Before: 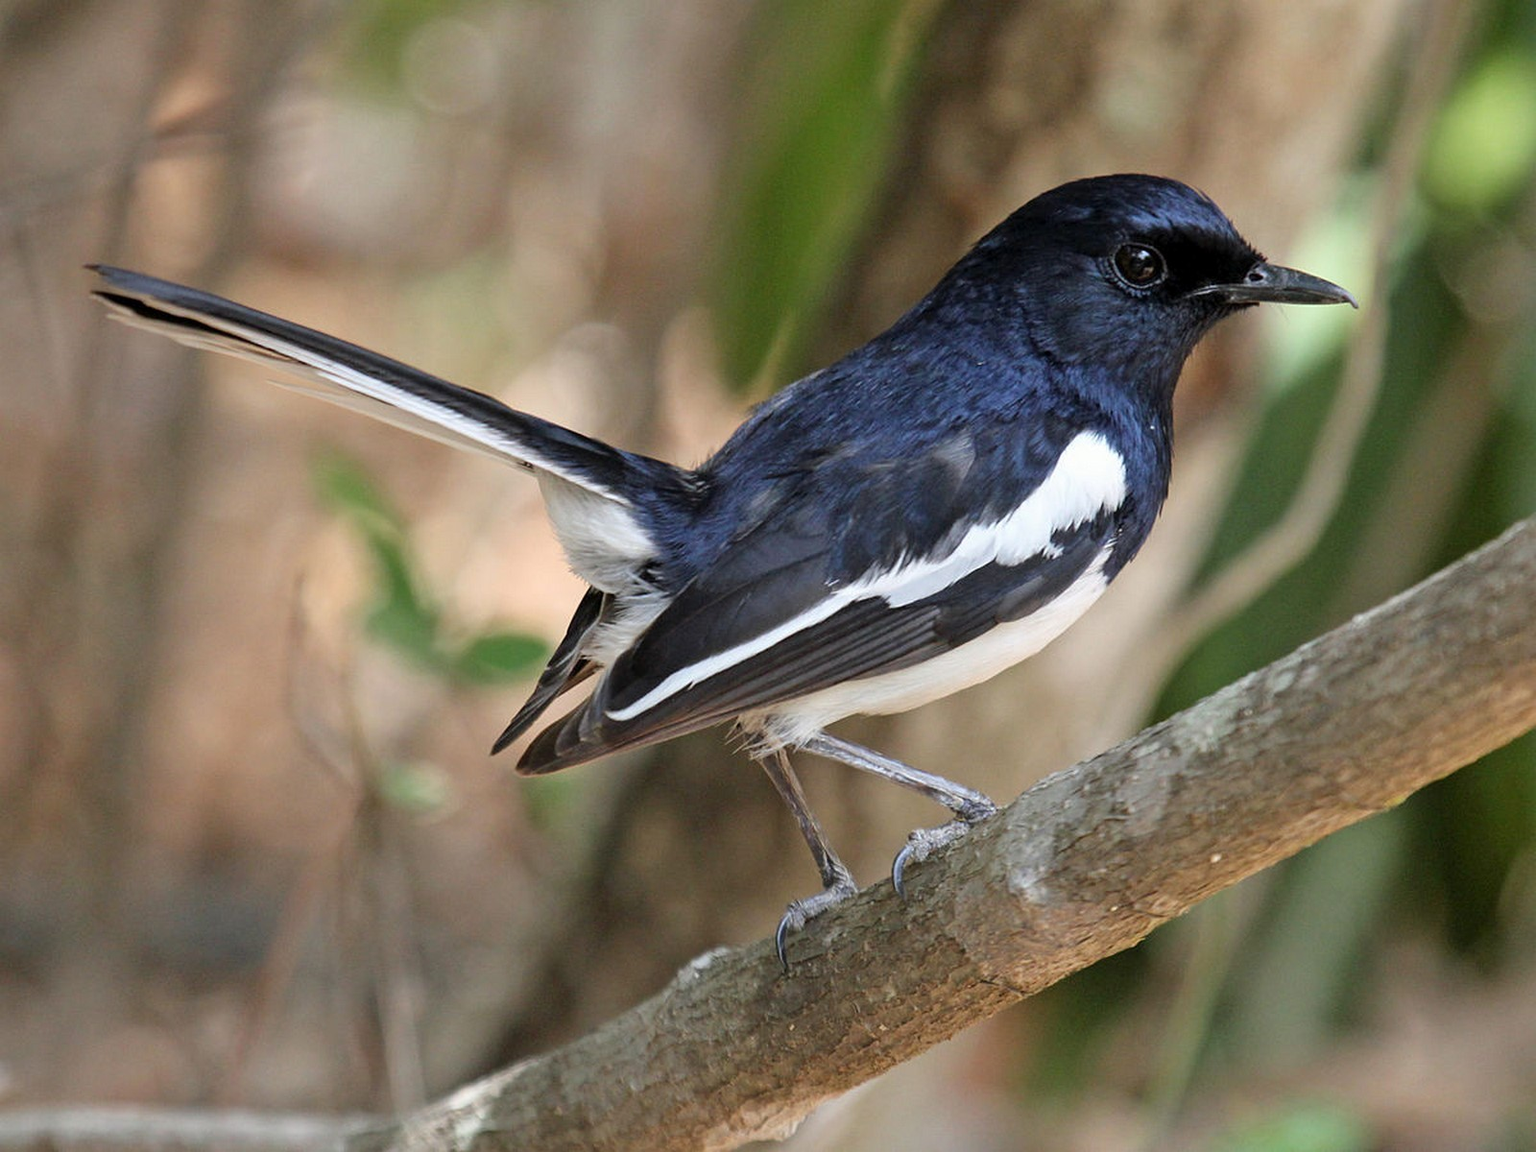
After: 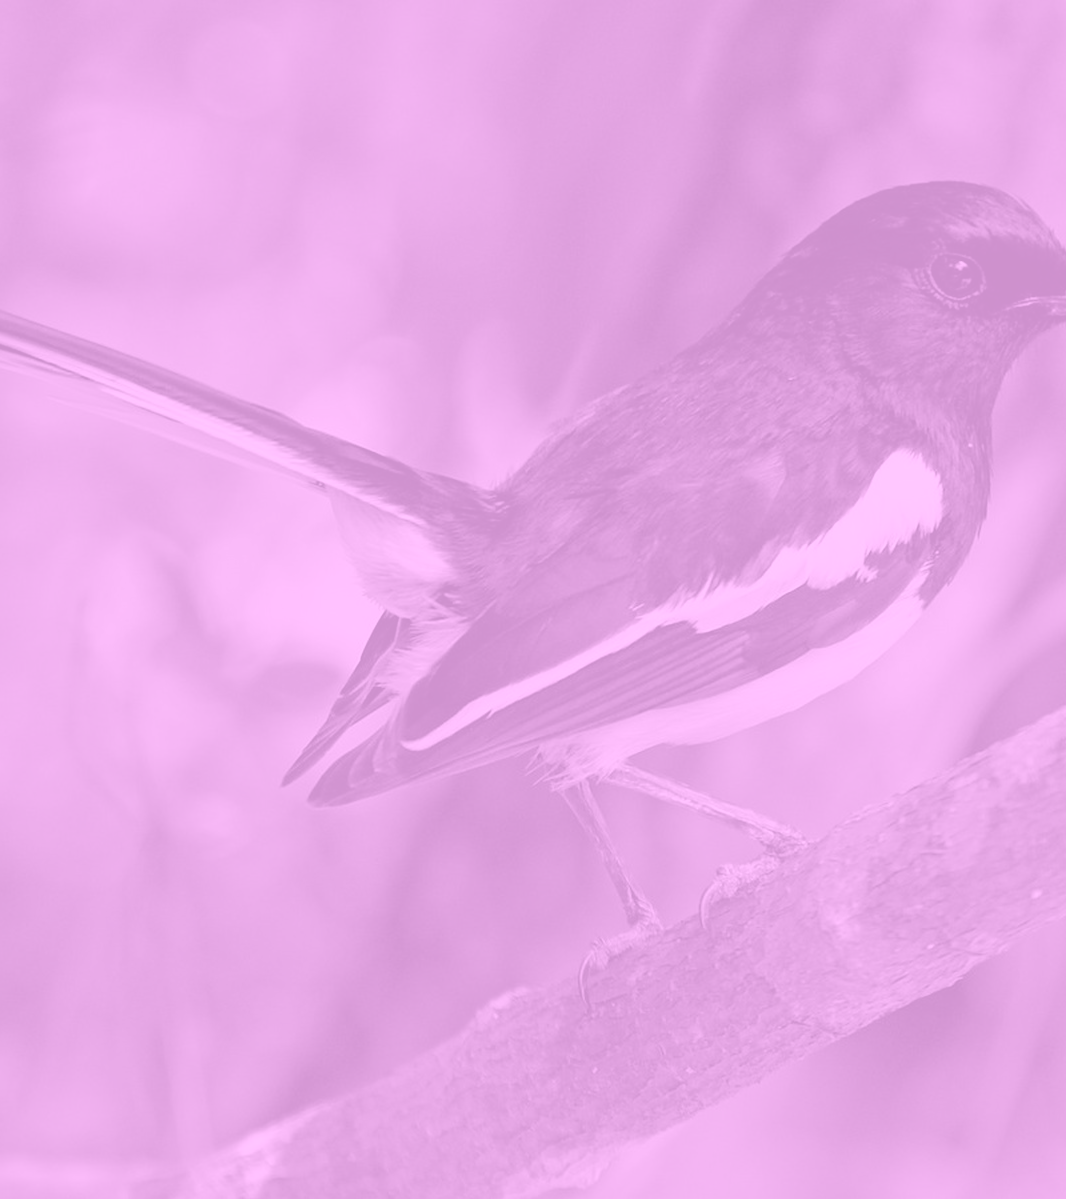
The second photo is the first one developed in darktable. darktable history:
crop and rotate: left 14.385%, right 18.948%
white balance: red 1.004, blue 1.024
colorize: hue 331.2°, saturation 69%, source mix 30.28%, lightness 69.02%, version 1
exposure: exposure -1.468 EV, compensate highlight preservation false
